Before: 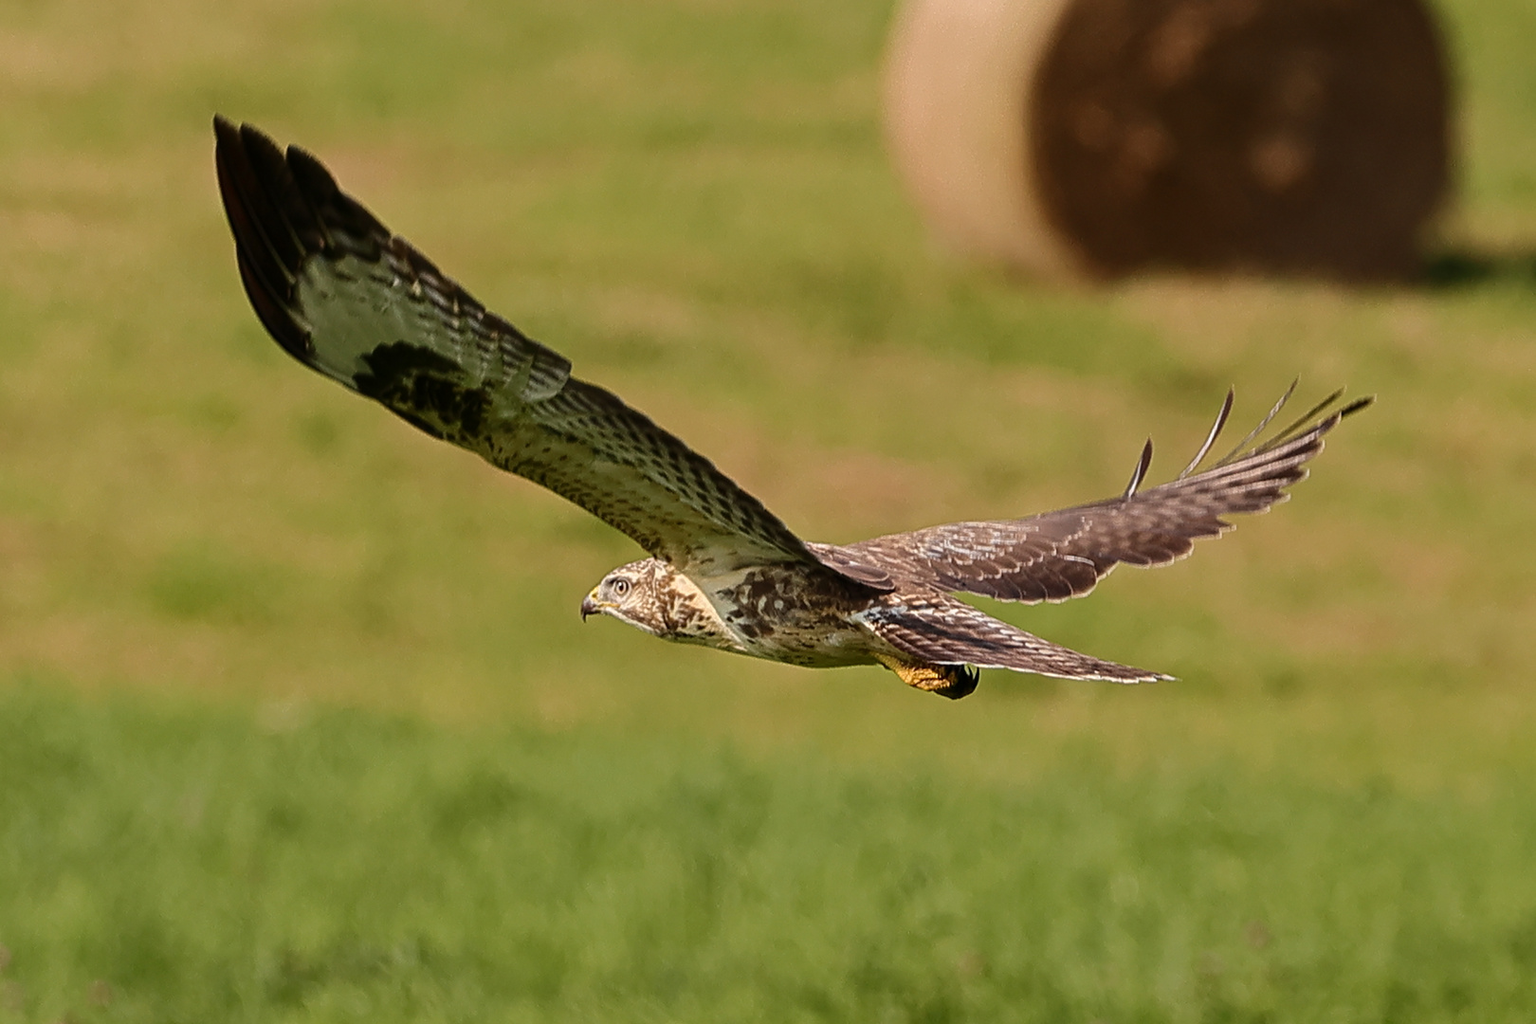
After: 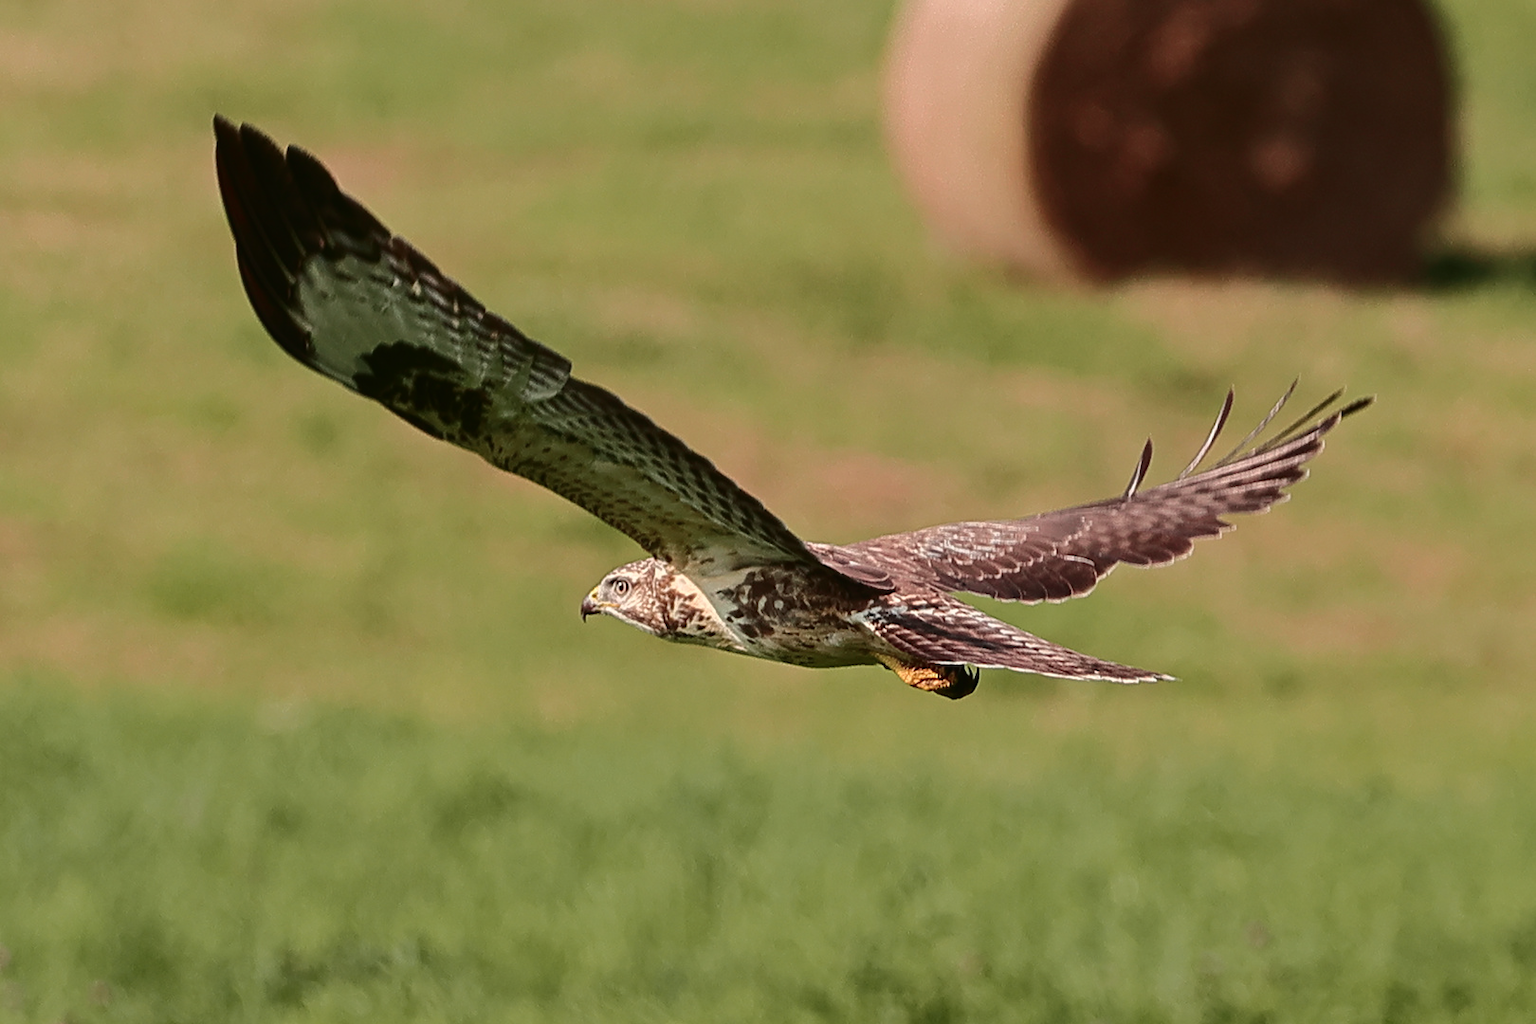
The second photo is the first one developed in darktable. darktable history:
tone curve: curves: ch0 [(0, 0.021) (0.059, 0.053) (0.212, 0.18) (0.337, 0.304) (0.495, 0.505) (0.725, 0.731) (0.89, 0.919) (1, 1)]; ch1 [(0, 0) (0.094, 0.081) (0.285, 0.299) (0.413, 0.43) (0.479, 0.475) (0.54, 0.55) (0.615, 0.65) (0.683, 0.688) (1, 1)]; ch2 [(0, 0) (0.257, 0.217) (0.434, 0.434) (0.498, 0.507) (0.599, 0.578) (1, 1)], color space Lab, independent channels, preserve colors none
